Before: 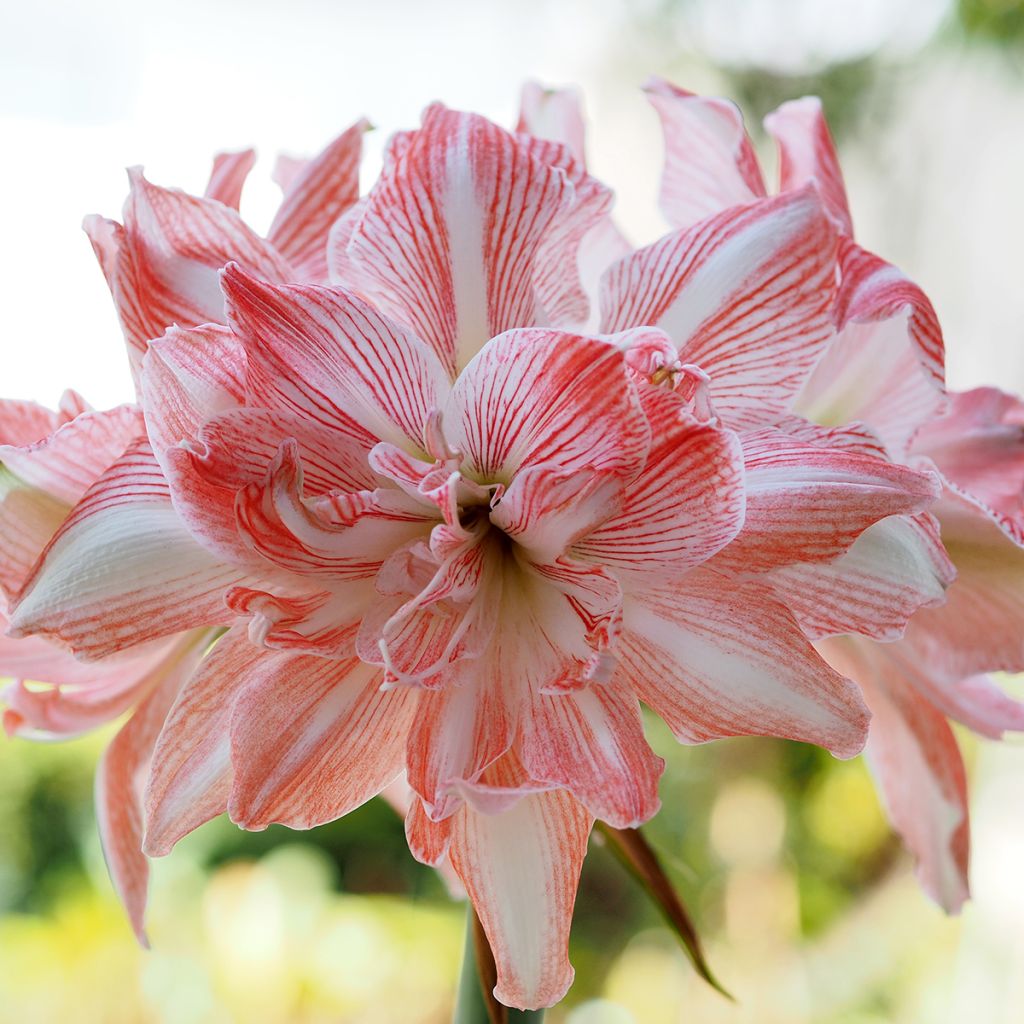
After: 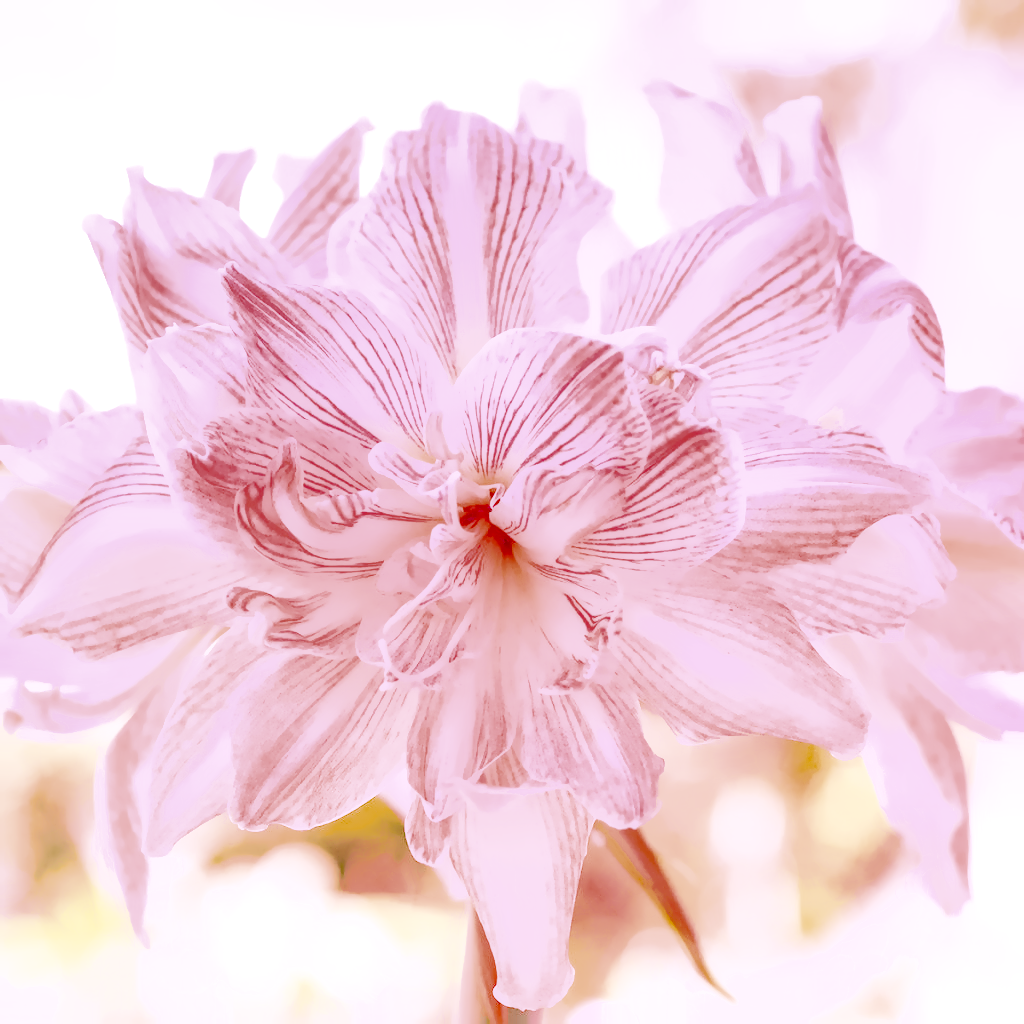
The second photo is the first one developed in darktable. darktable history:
white balance: red 2.229, blue 1.46
filmic rgb: black relative exposure -6.68 EV, white relative exposure 4.56 EV, hardness 3.25
raw chromatic aberrations: on, module defaults
color balance rgb: perceptual saturation grading › global saturation 25%, global vibrance 20%
highlight reconstruction: method reconstruct color, iterations 1, diameter of reconstruction 64 px
hot pixels: on, module defaults
exposure: black level correction 0.001, exposure 1.822 EV, compensate exposure bias true, compensate highlight preservation false
denoise (profiled): preserve shadows 1.38, scattering 0.008, a [-1, 0, 0], compensate highlight preservation false
lens correction: scale 1.01, crop 1, focal 100, aperture 2.8, distance 11.19, camera "Canon EOS RP", lens "Canon RF 100mm F2.8L Macro IS USM"
tone equalizer "relight: fill-in": -7 EV 0.15 EV, -6 EV 0.6 EV, -5 EV 1.15 EV, -4 EV 1.33 EV, -3 EV 1.15 EV, -2 EV 0.6 EV, -1 EV 0.15 EV, mask exposure compensation -0.5 EV
shadows and highlights: on, module defaults
local contrast: highlights 35%, detail 135%
